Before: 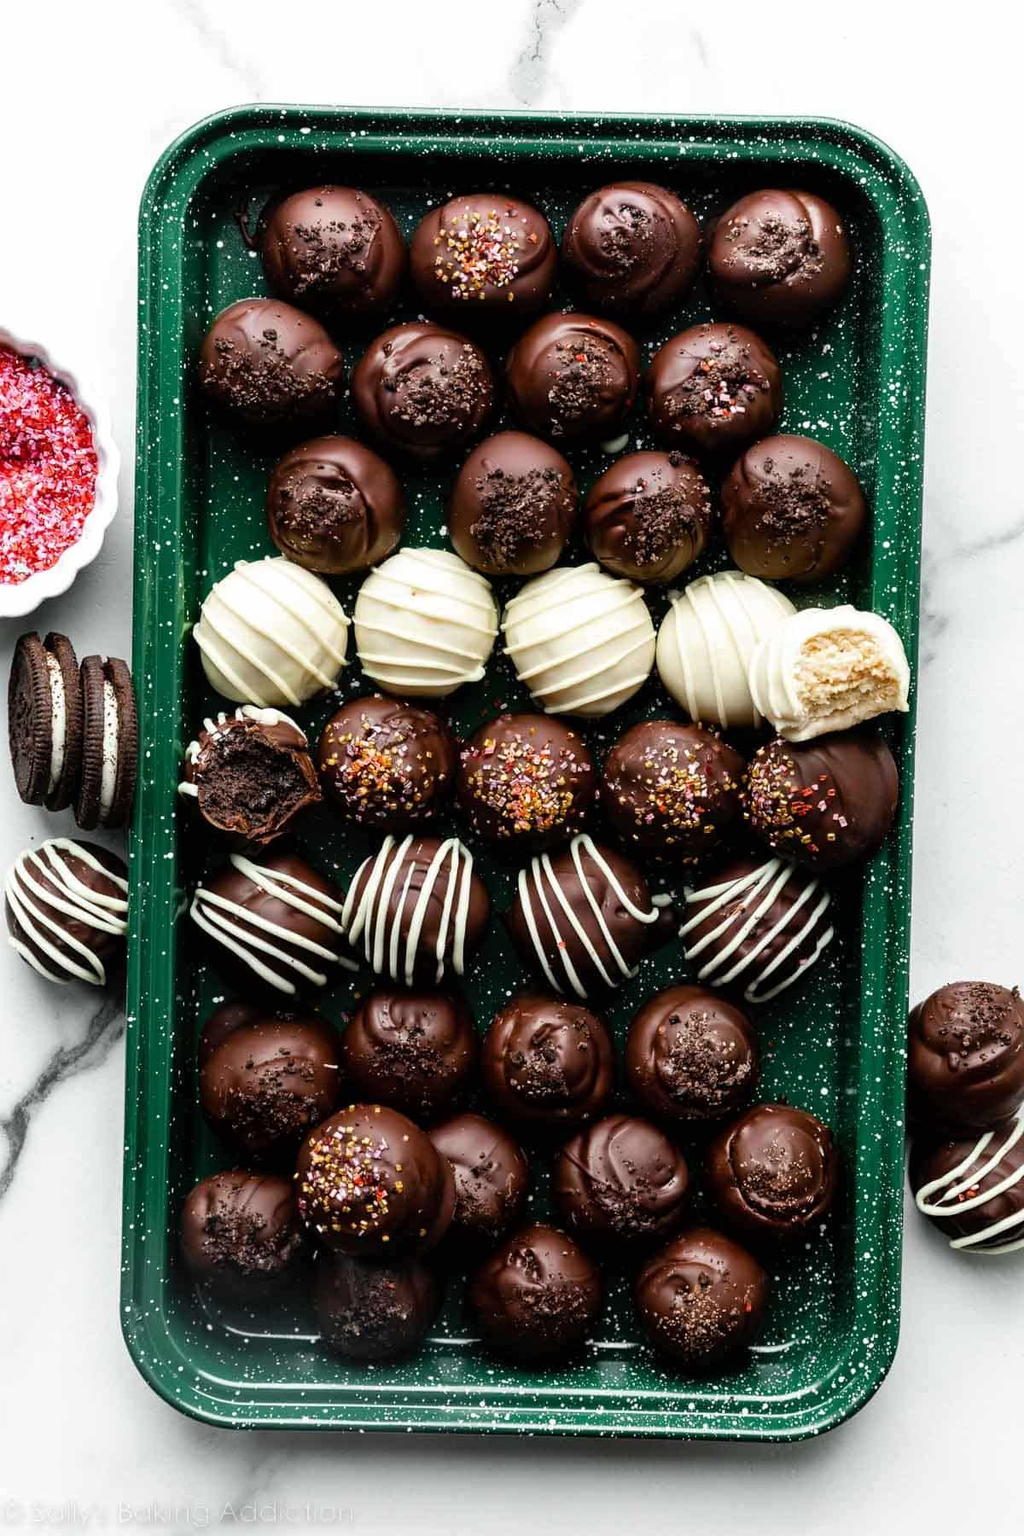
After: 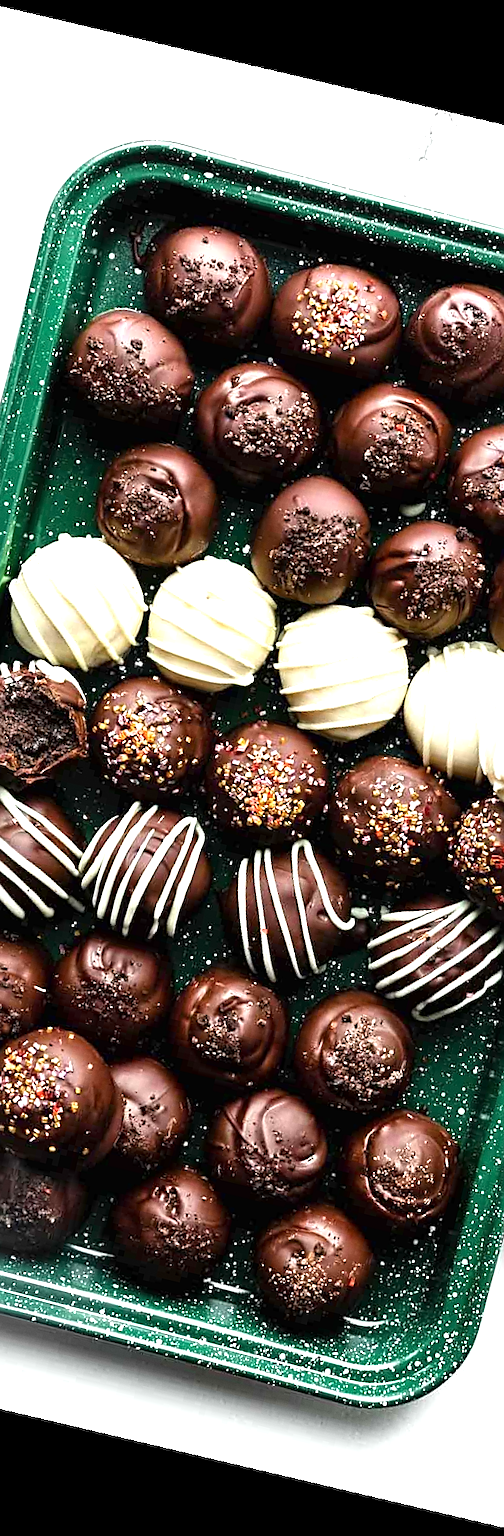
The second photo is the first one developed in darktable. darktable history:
rotate and perspective: rotation 13.27°, automatic cropping off
crop: left 28.583%, right 29.231%
sharpen: on, module defaults
exposure: exposure 0.95 EV, compensate highlight preservation false
grain: coarseness 0.09 ISO, strength 10%
